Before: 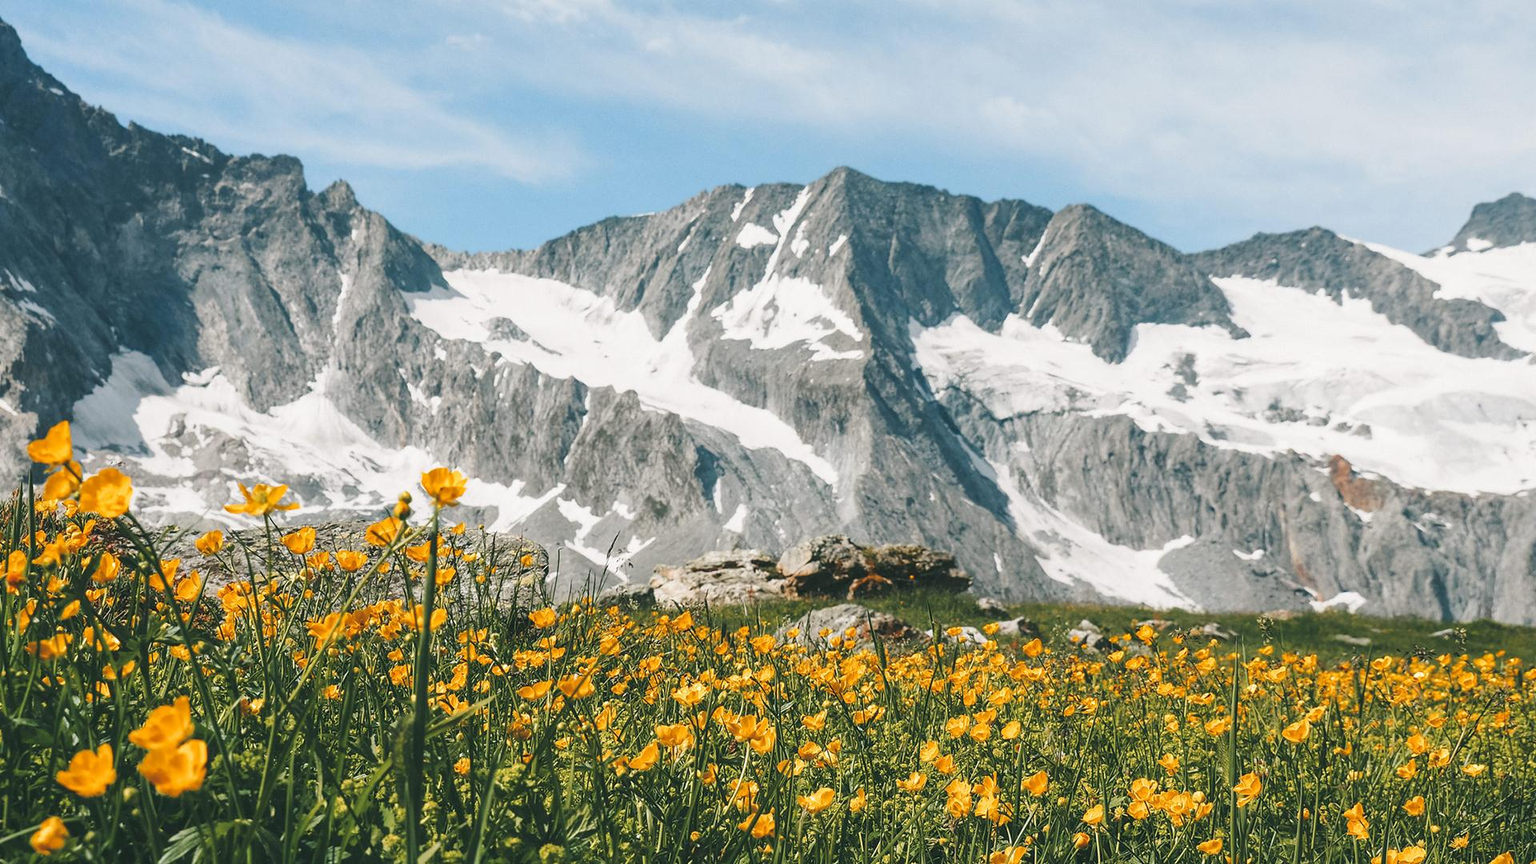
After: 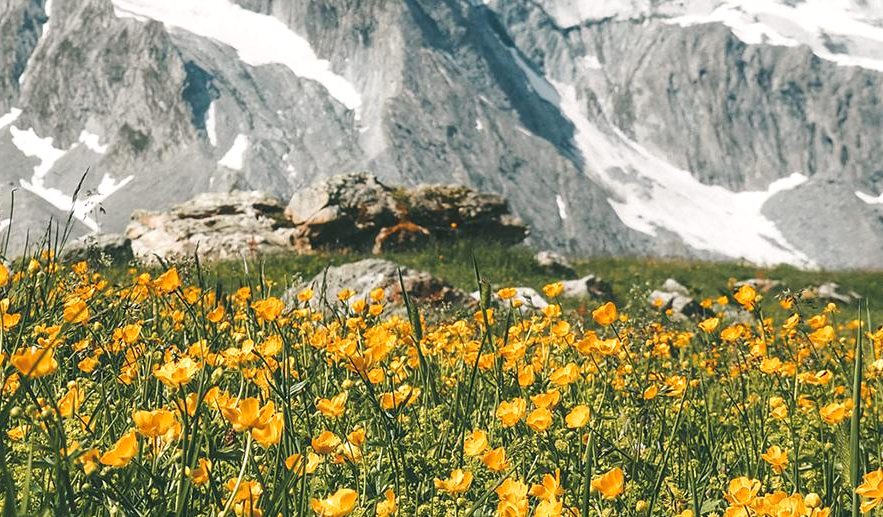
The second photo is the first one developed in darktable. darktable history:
crop: left 35.78%, top 45.991%, right 18.202%, bottom 6.093%
exposure: exposure 0.202 EV, compensate exposure bias true
